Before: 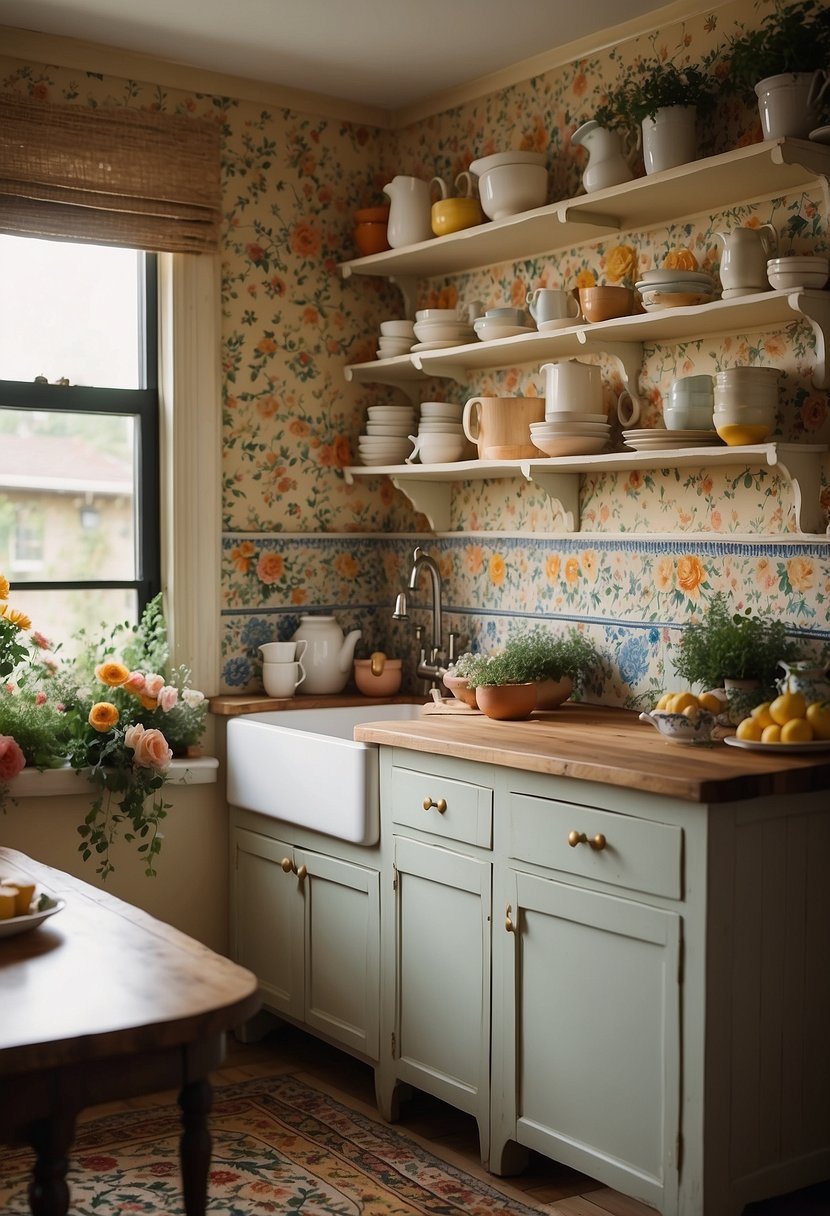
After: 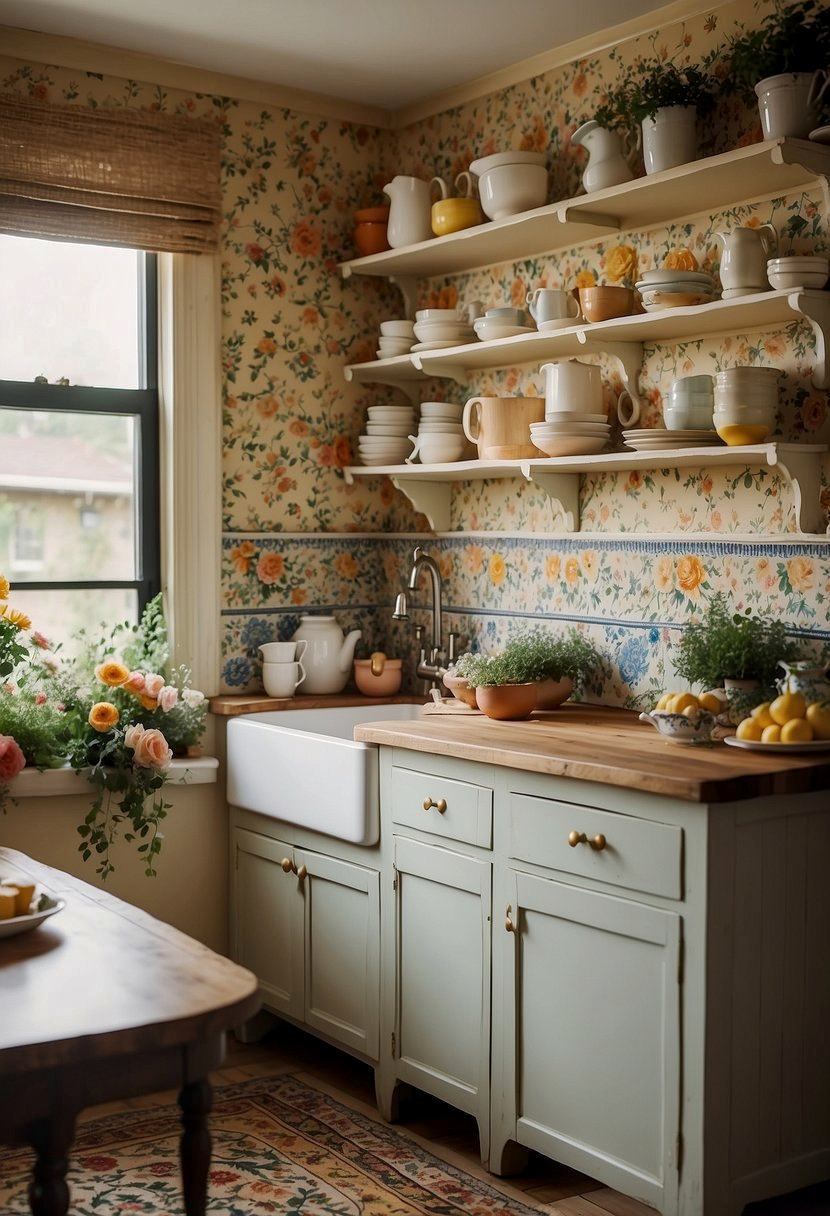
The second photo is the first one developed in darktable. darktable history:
base curve: curves: ch0 [(0, 0) (0.235, 0.266) (0.503, 0.496) (0.786, 0.72) (1, 1)], preserve colors none
local contrast: on, module defaults
